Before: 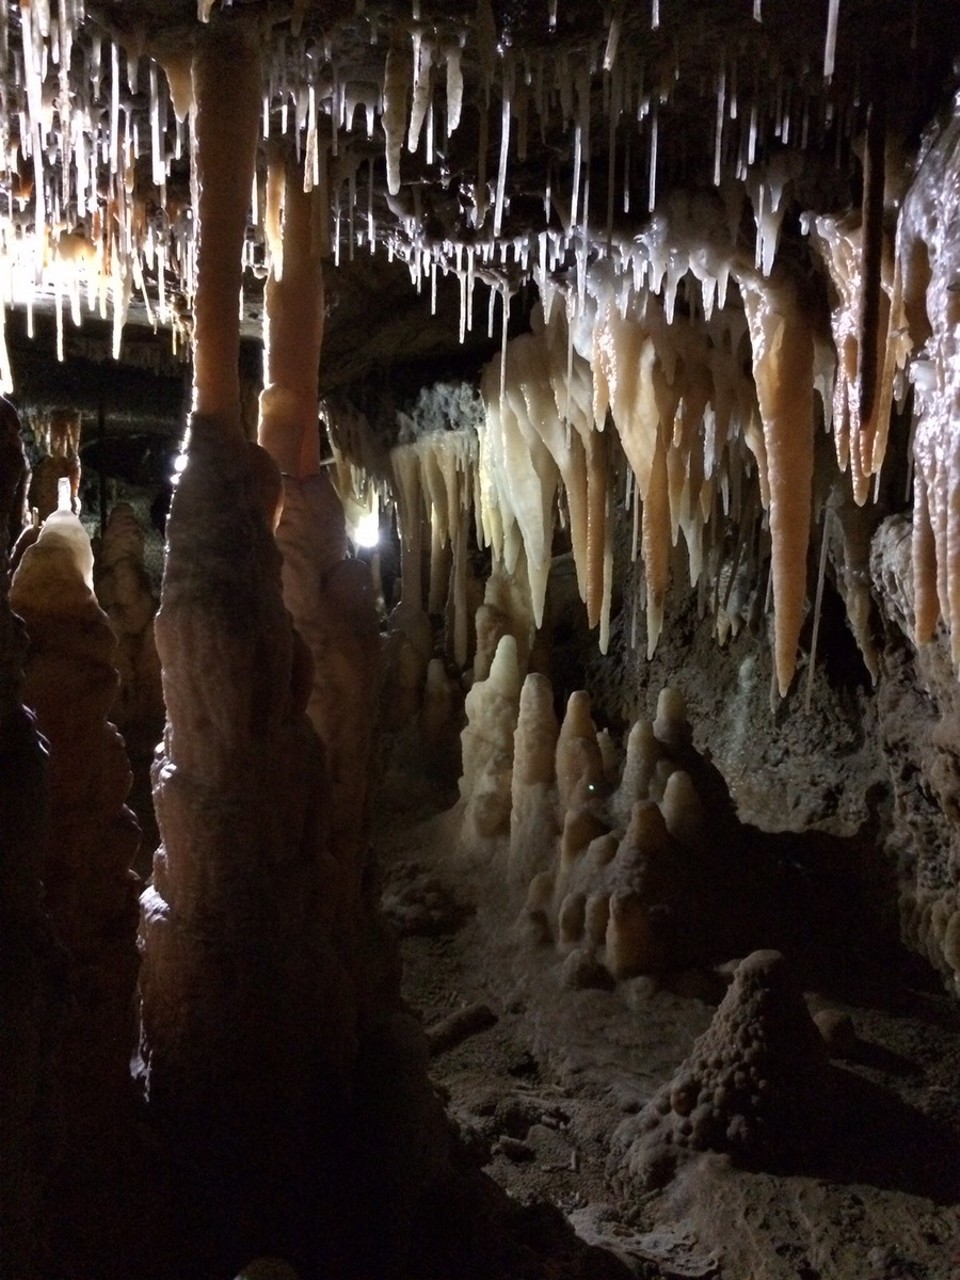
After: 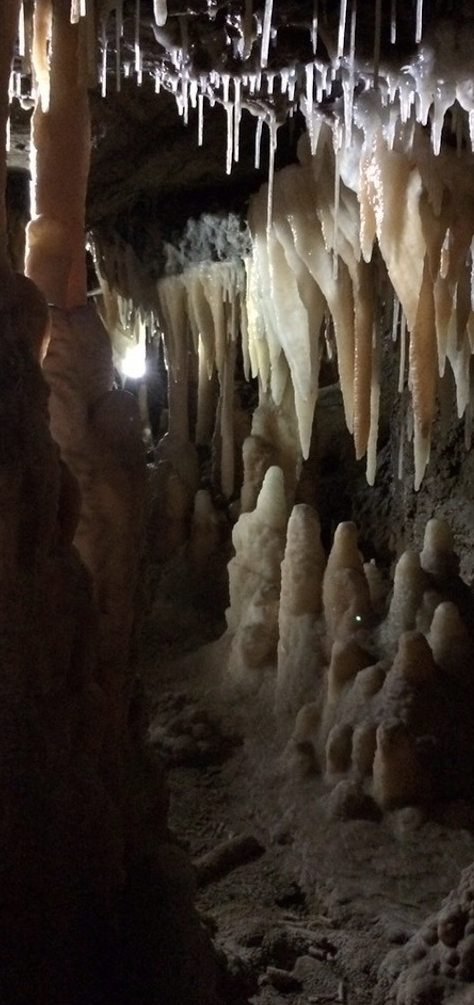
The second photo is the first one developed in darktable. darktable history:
color correction: saturation 0.85
crop and rotate: angle 0.02°, left 24.353%, top 13.219%, right 26.156%, bottom 8.224%
